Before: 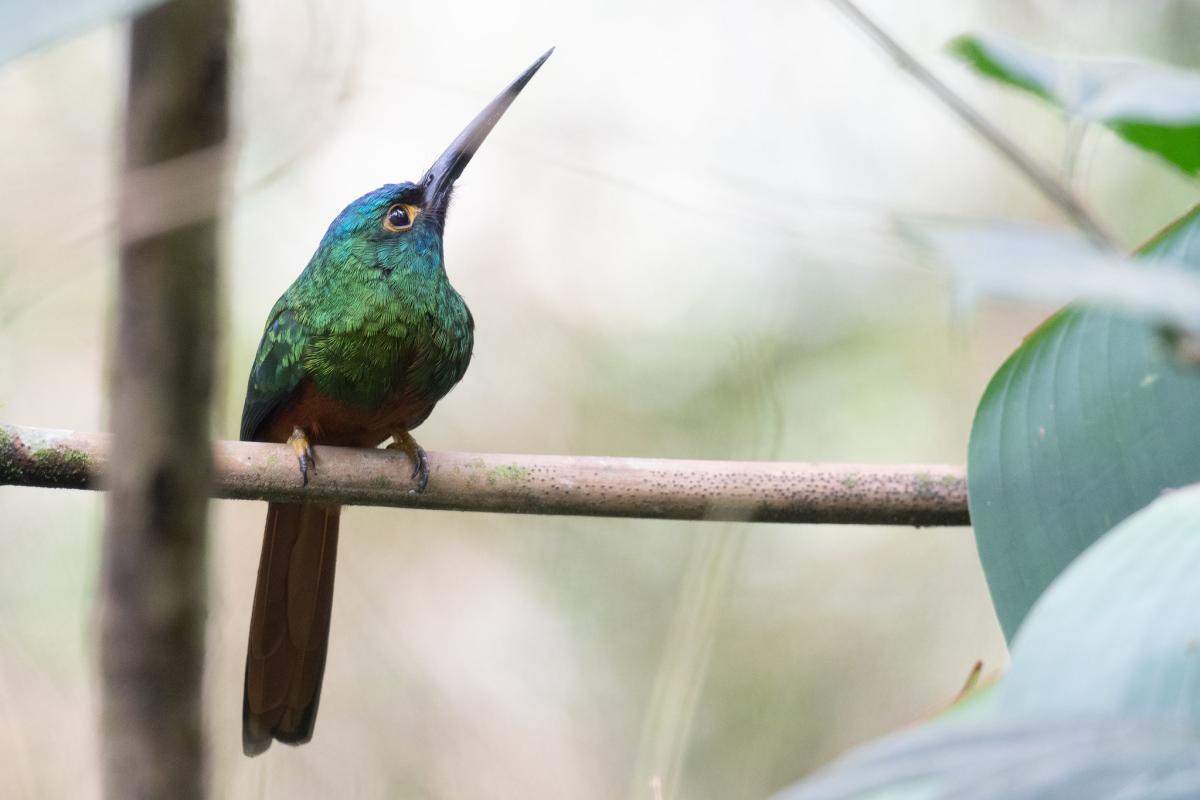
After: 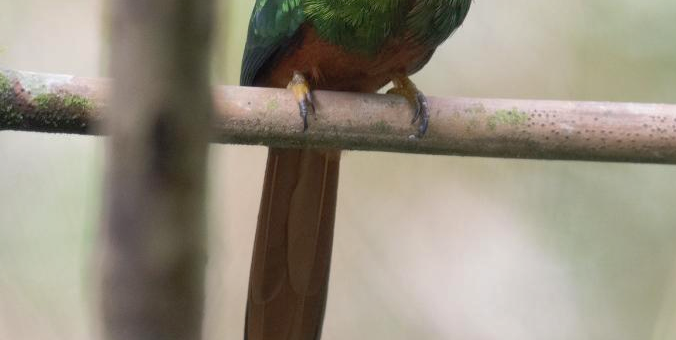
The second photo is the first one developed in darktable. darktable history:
crop: top 44.483%, right 43.593%, bottom 12.892%
shadows and highlights: on, module defaults
